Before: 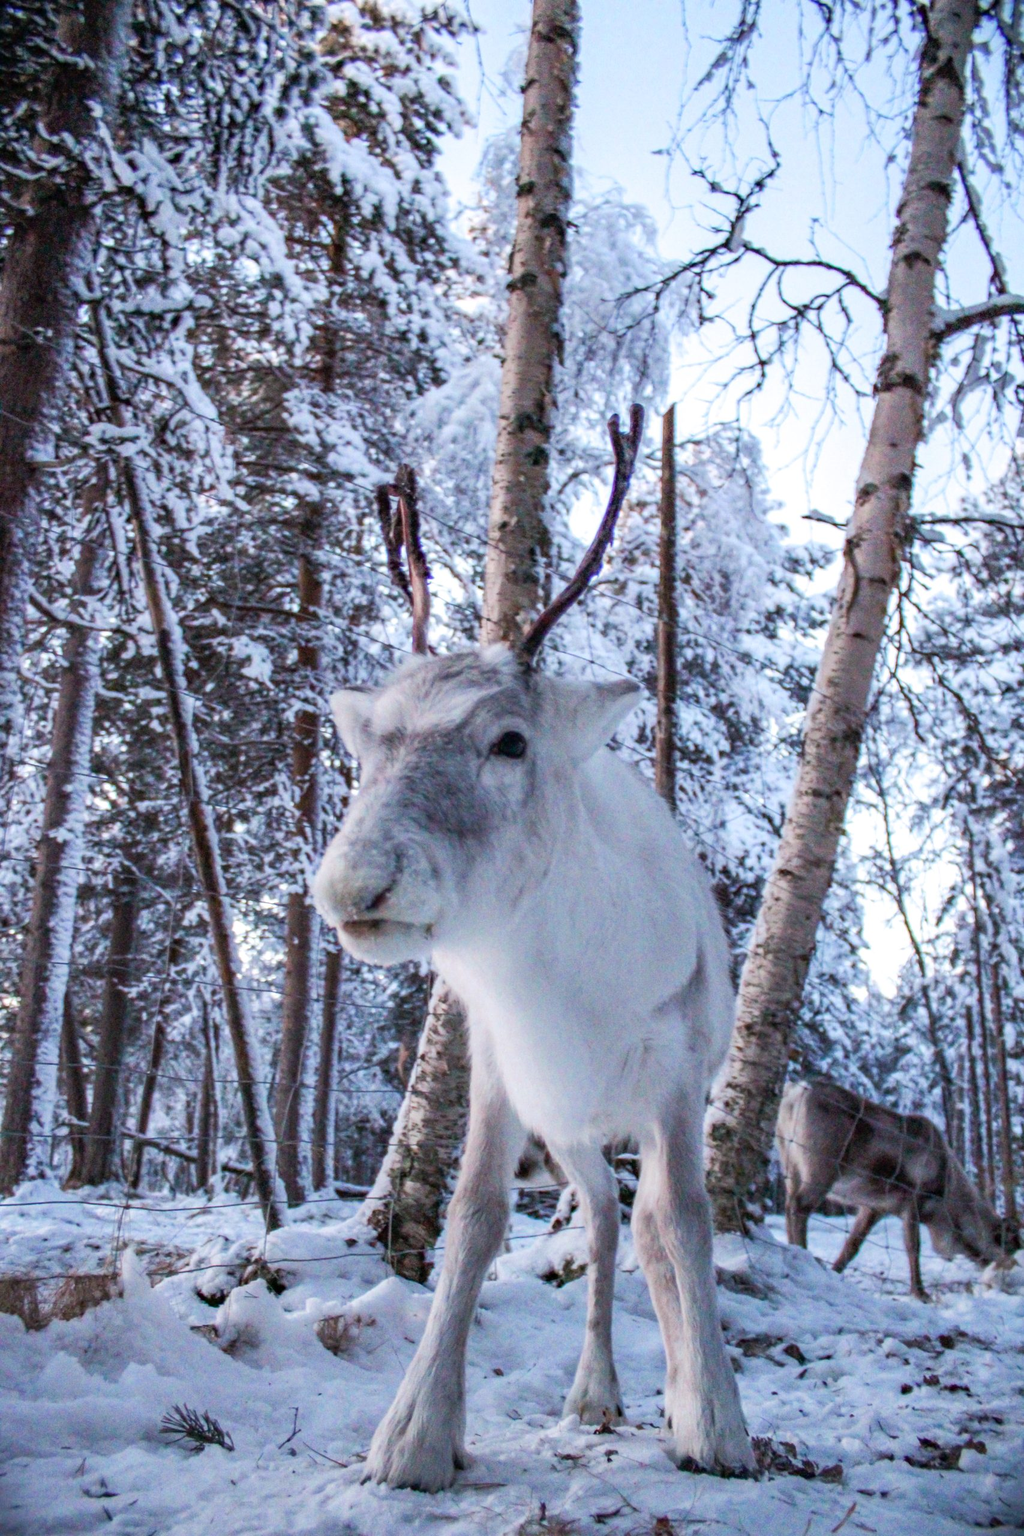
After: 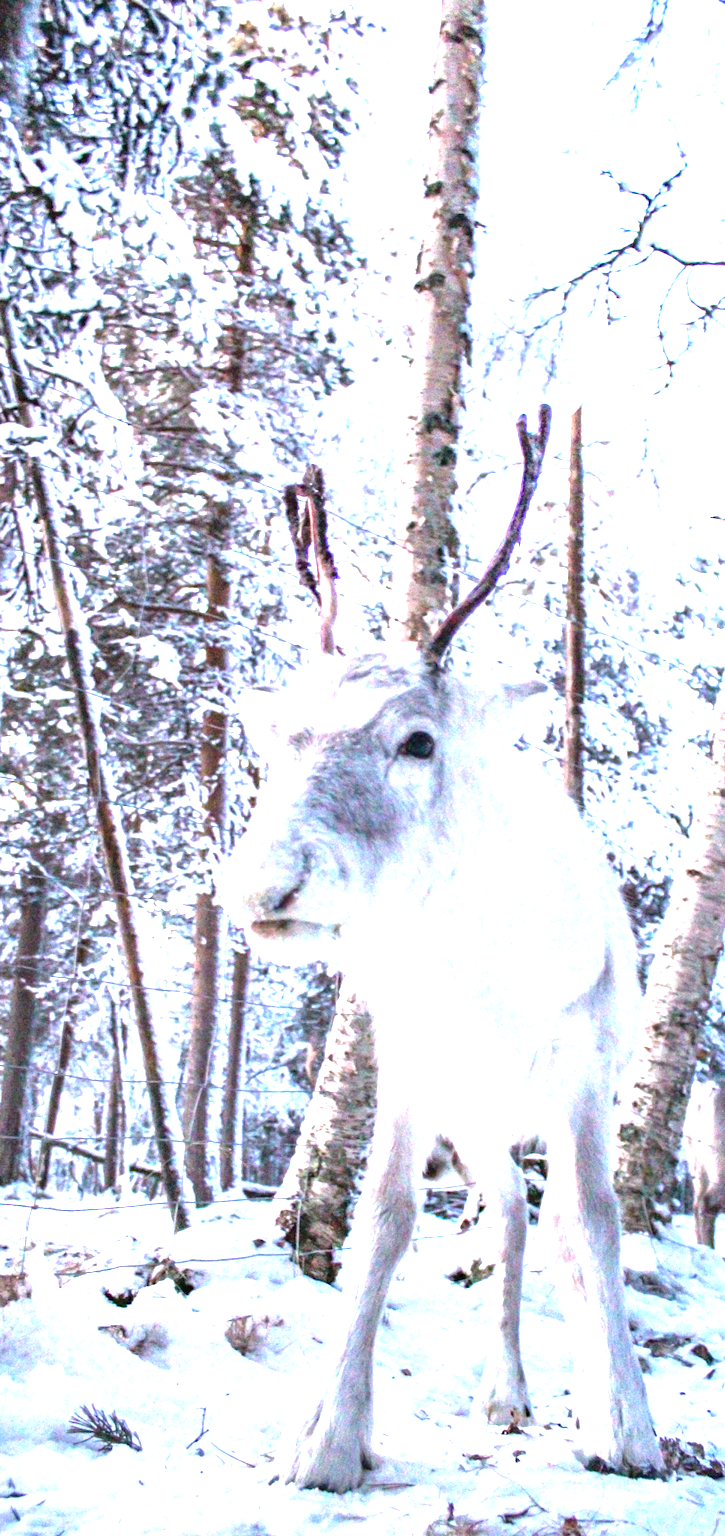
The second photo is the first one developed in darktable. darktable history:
exposure: black level correction 0, exposure 1.935 EV, compensate highlight preservation false
crop and rotate: left 9.055%, right 20.094%
